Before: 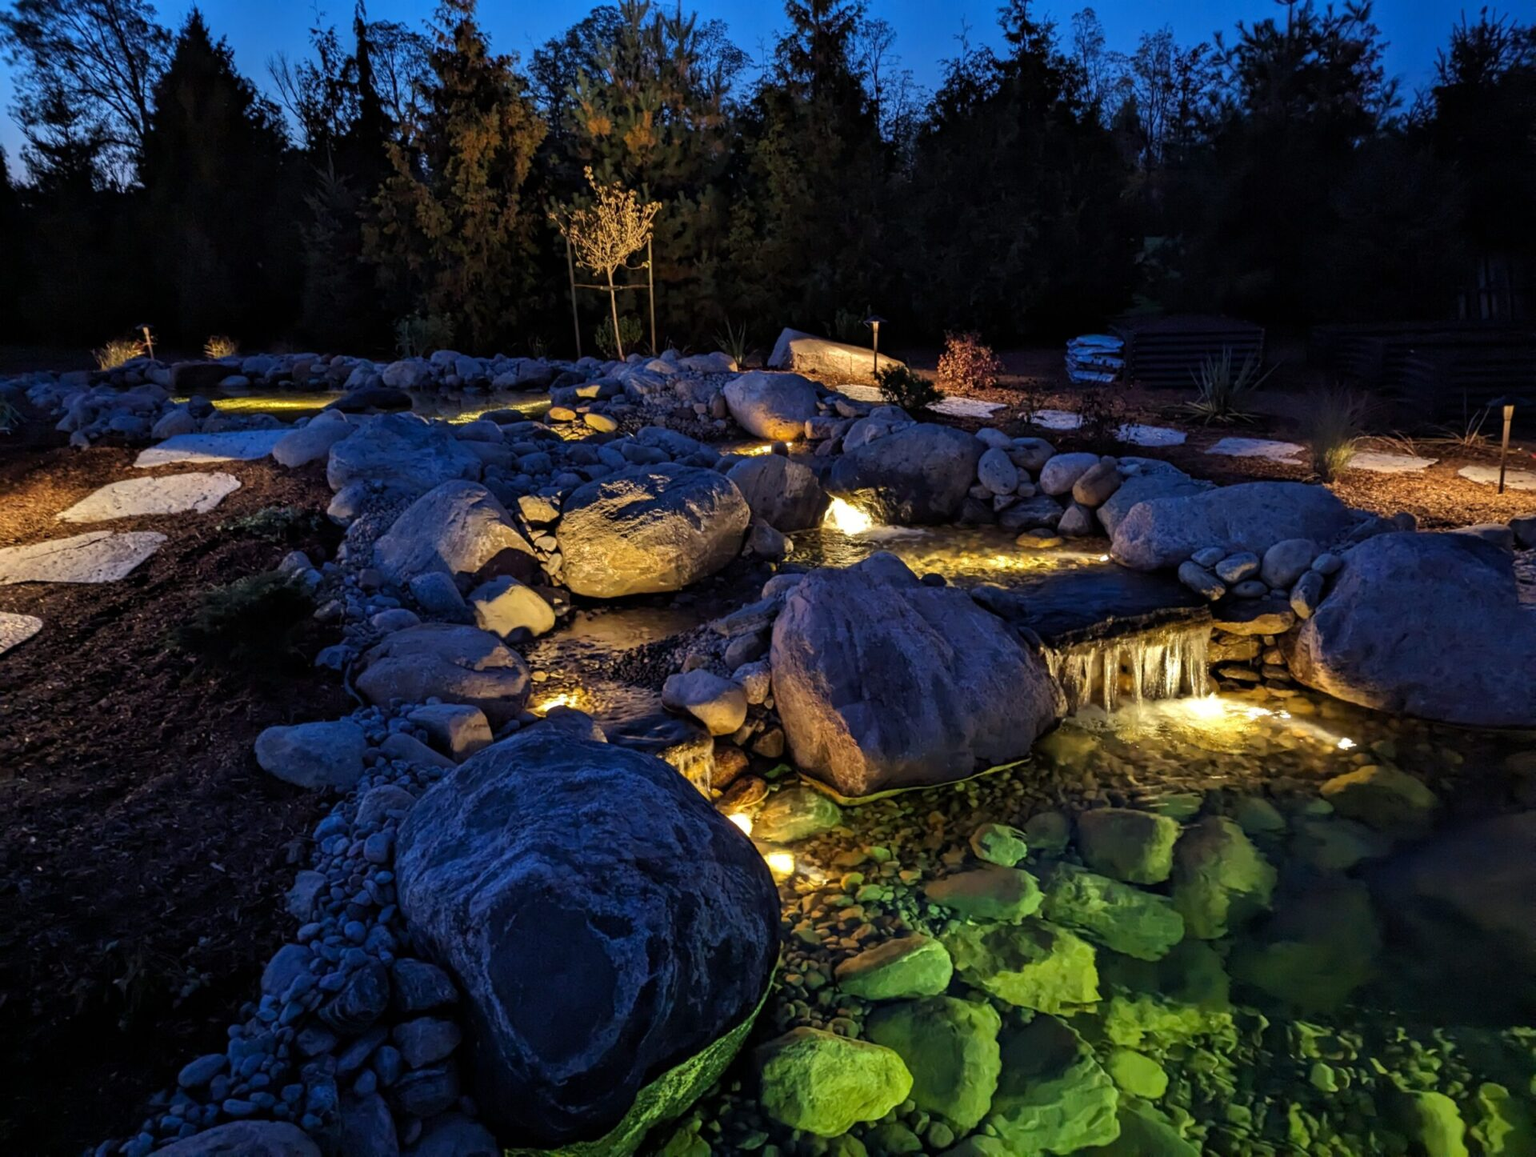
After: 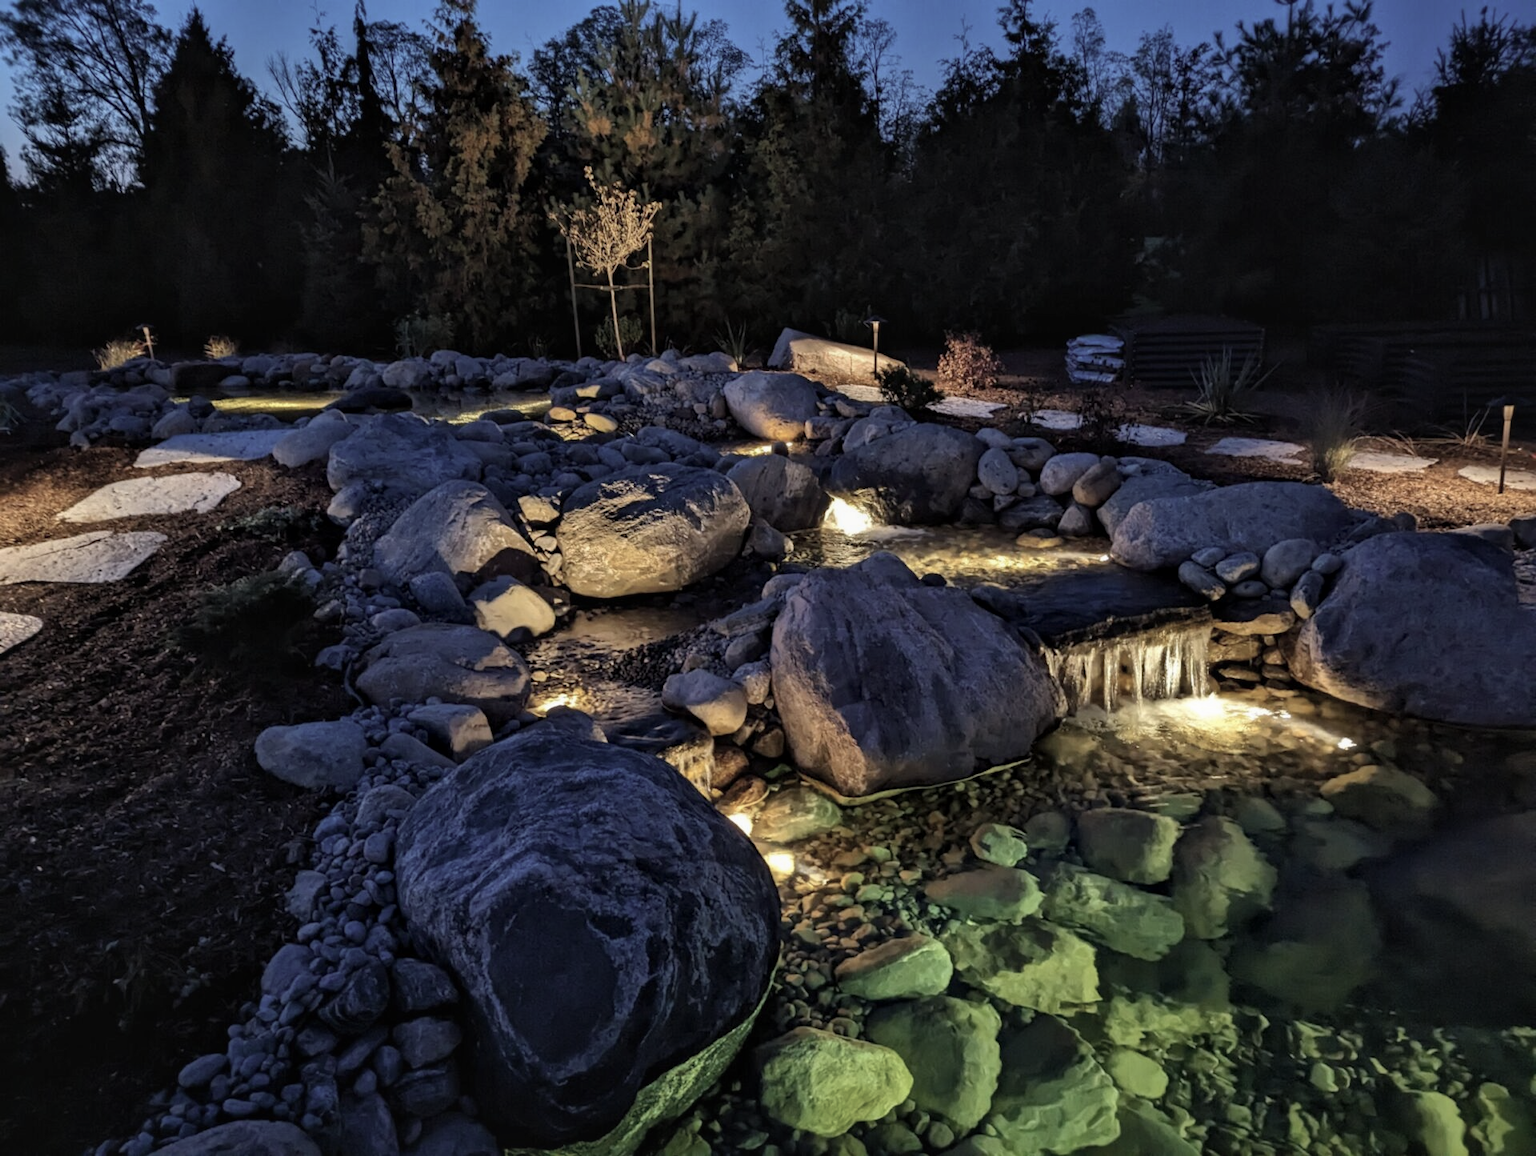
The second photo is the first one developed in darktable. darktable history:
local contrast: mode bilateral grid, contrast 20, coarseness 50, detail 132%, midtone range 0.2
contrast brightness saturation: contrast -0.05, saturation -0.41
